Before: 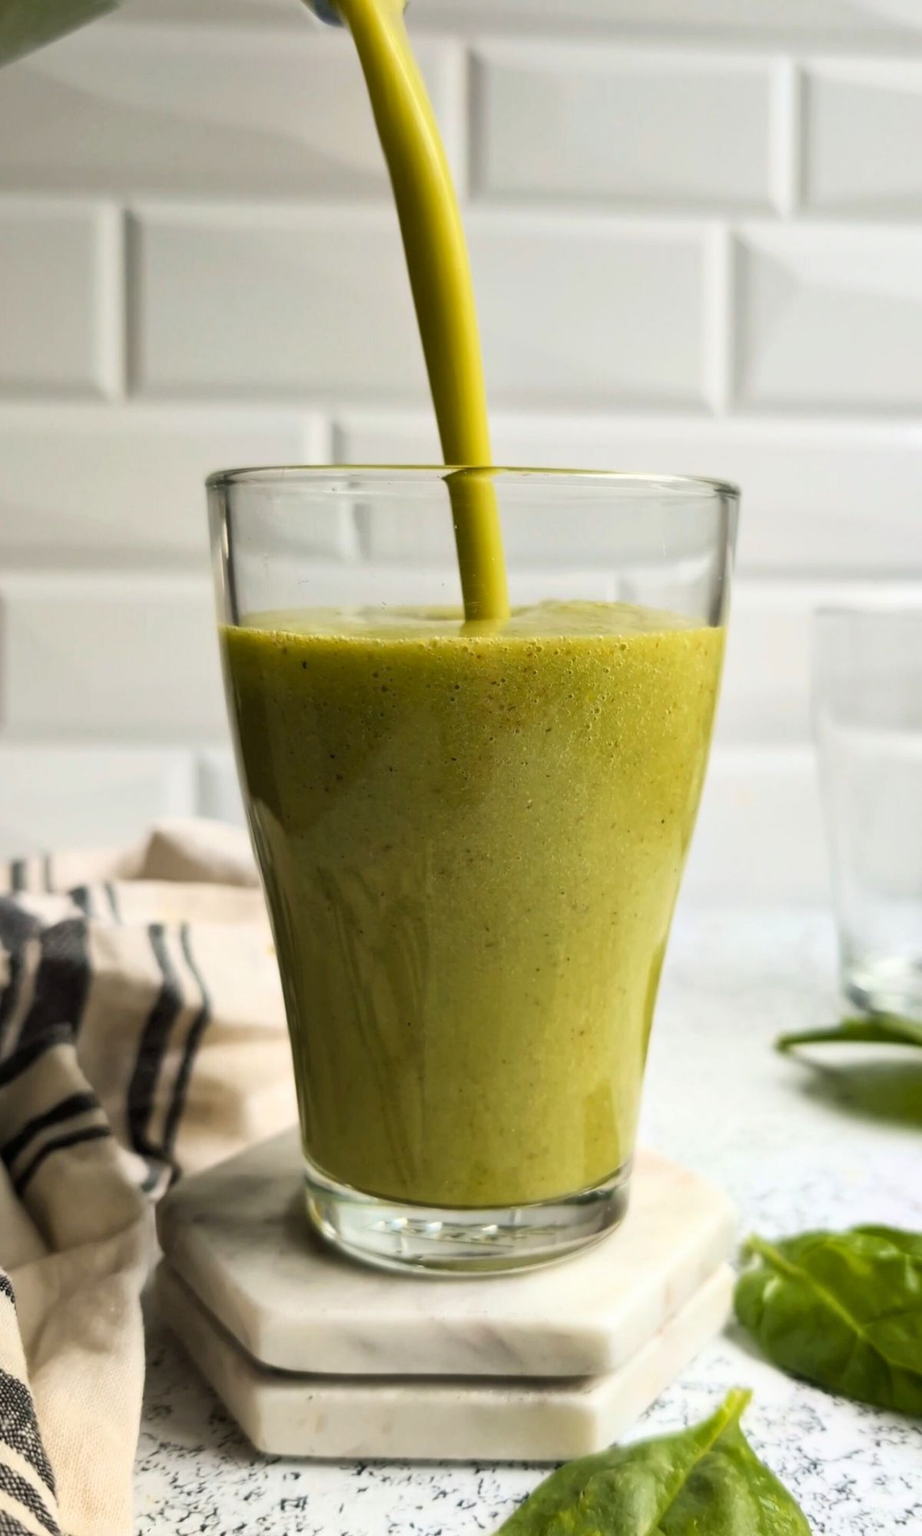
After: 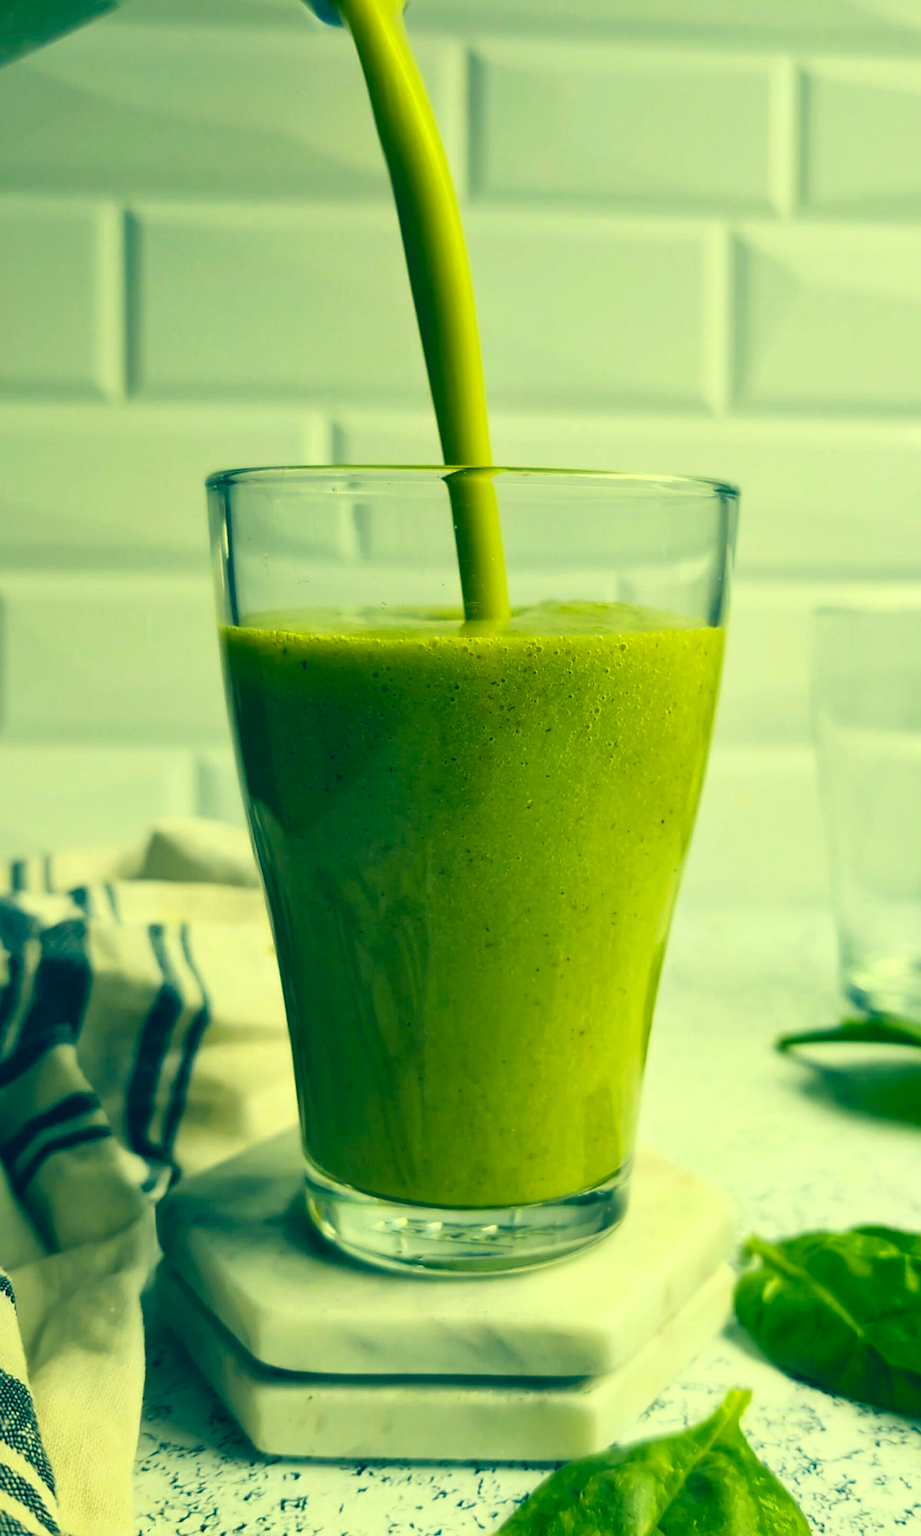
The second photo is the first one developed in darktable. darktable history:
color balance: output saturation 110%
color correction: highlights a* -15.58, highlights b* 40, shadows a* -40, shadows b* -26.18
sharpen: radius 1.864, amount 0.398, threshold 1.271
